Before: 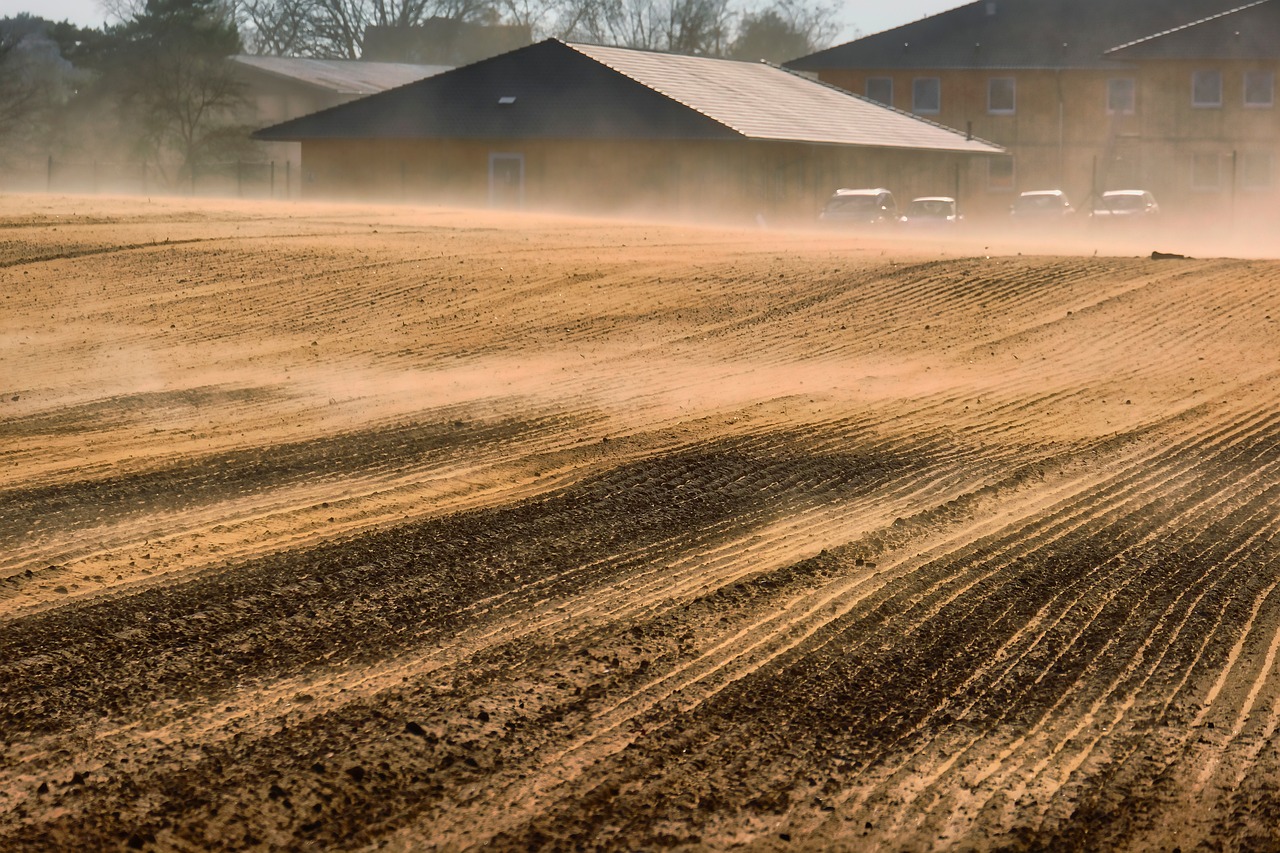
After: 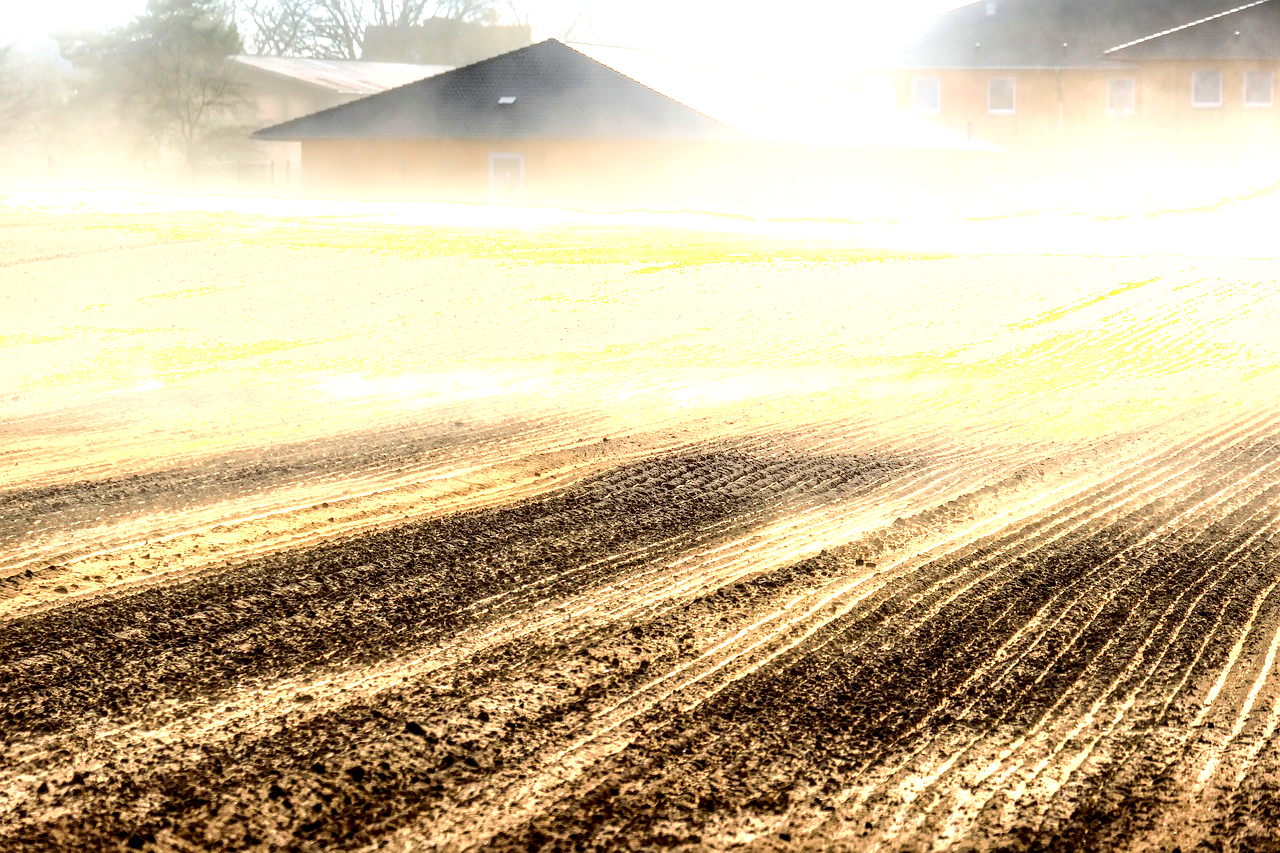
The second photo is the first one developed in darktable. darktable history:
local contrast: highlights 22%, detail 198%
shadows and highlights: shadows -20.75, highlights 98.75, soften with gaussian
exposure: black level correction 0, exposure 1.2 EV, compensate highlight preservation false
